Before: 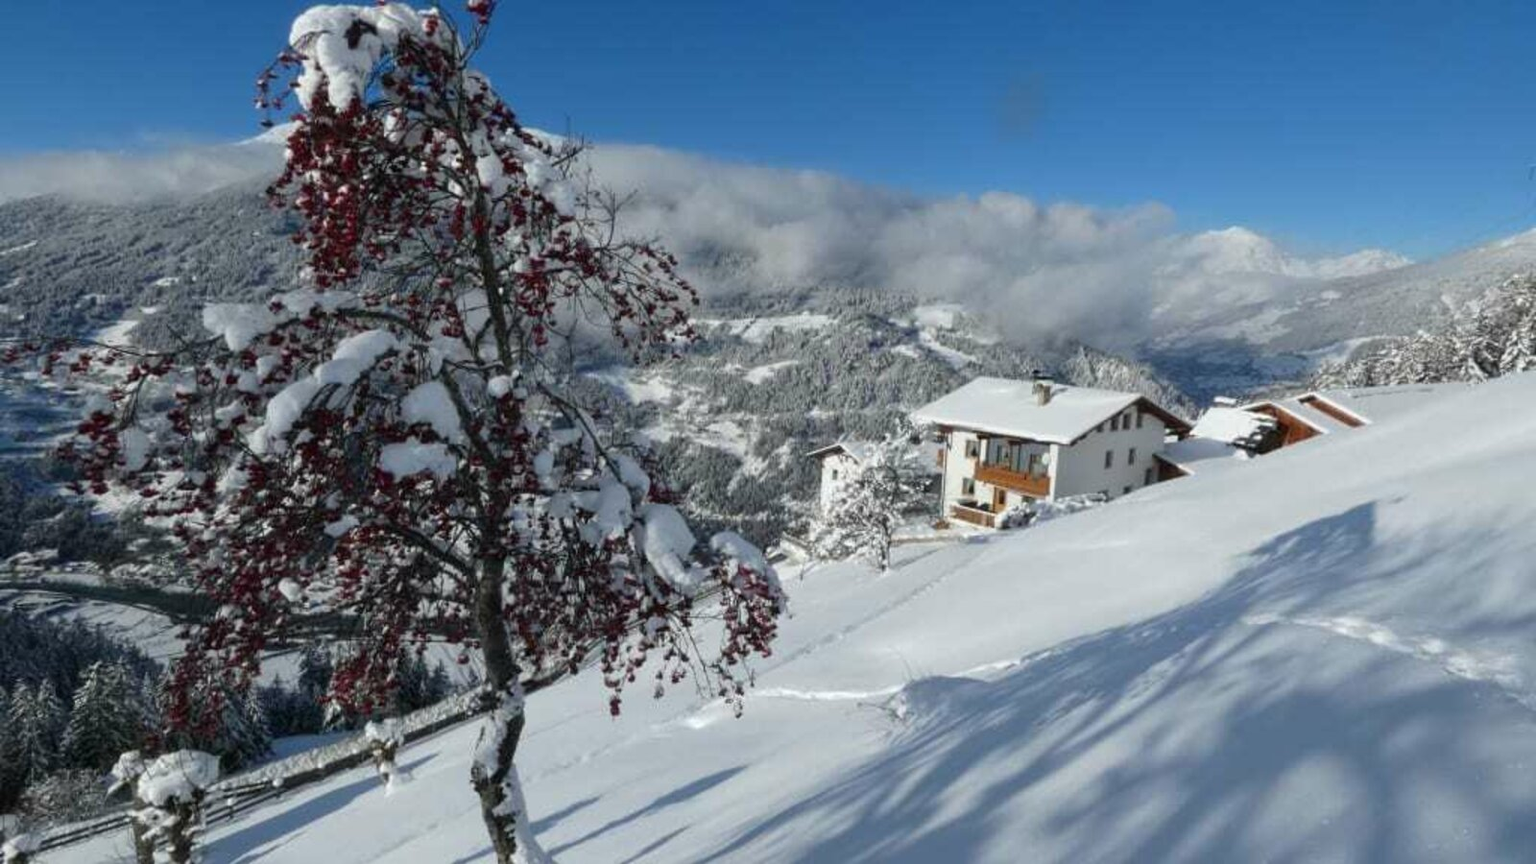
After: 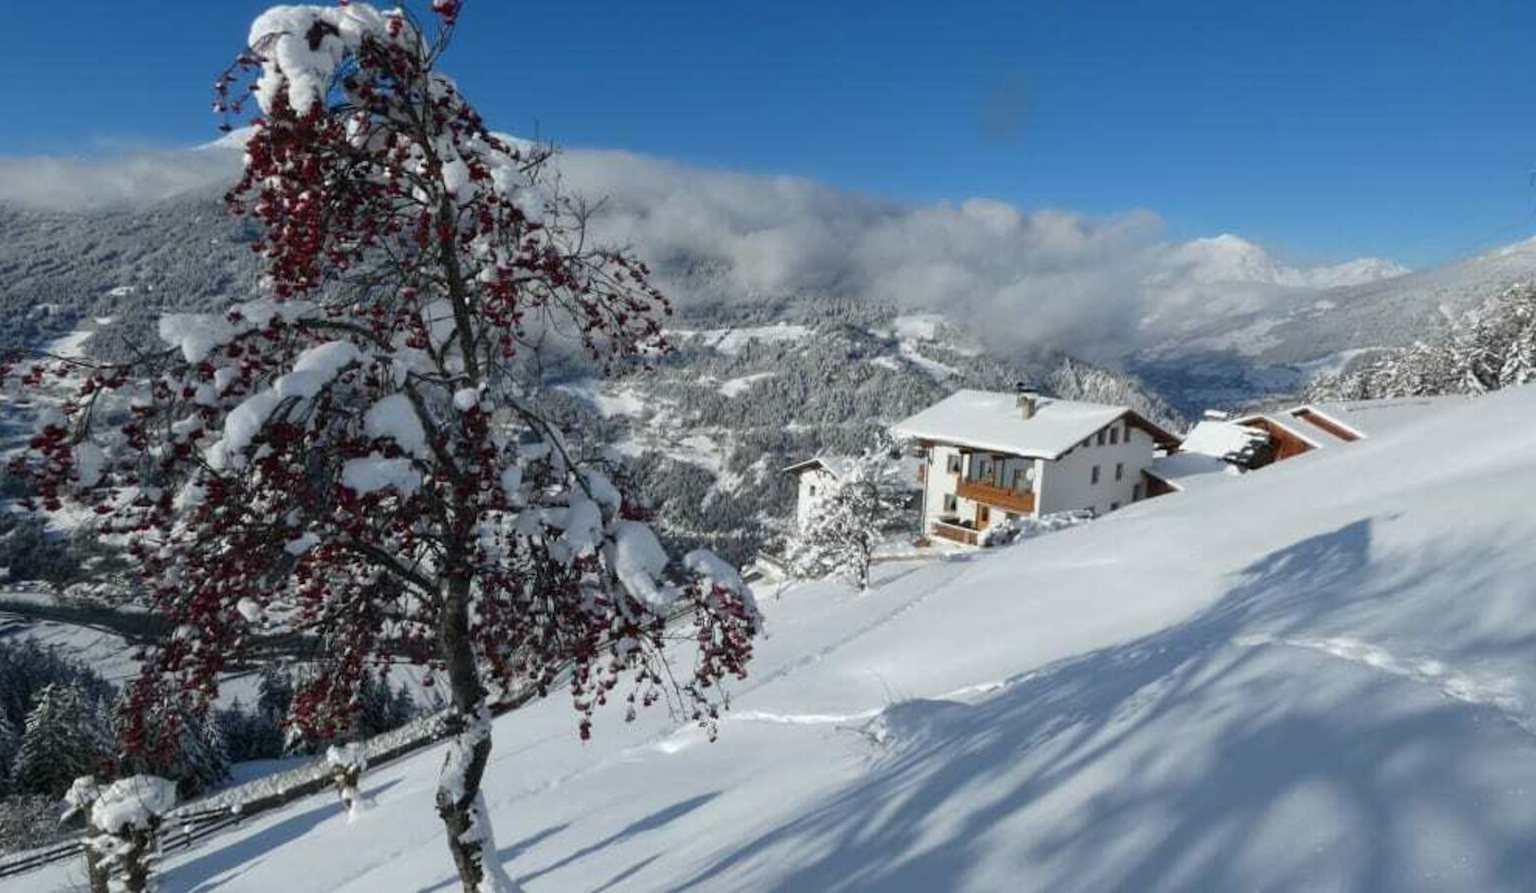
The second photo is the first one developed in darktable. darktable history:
crop and rotate: left 3.192%
